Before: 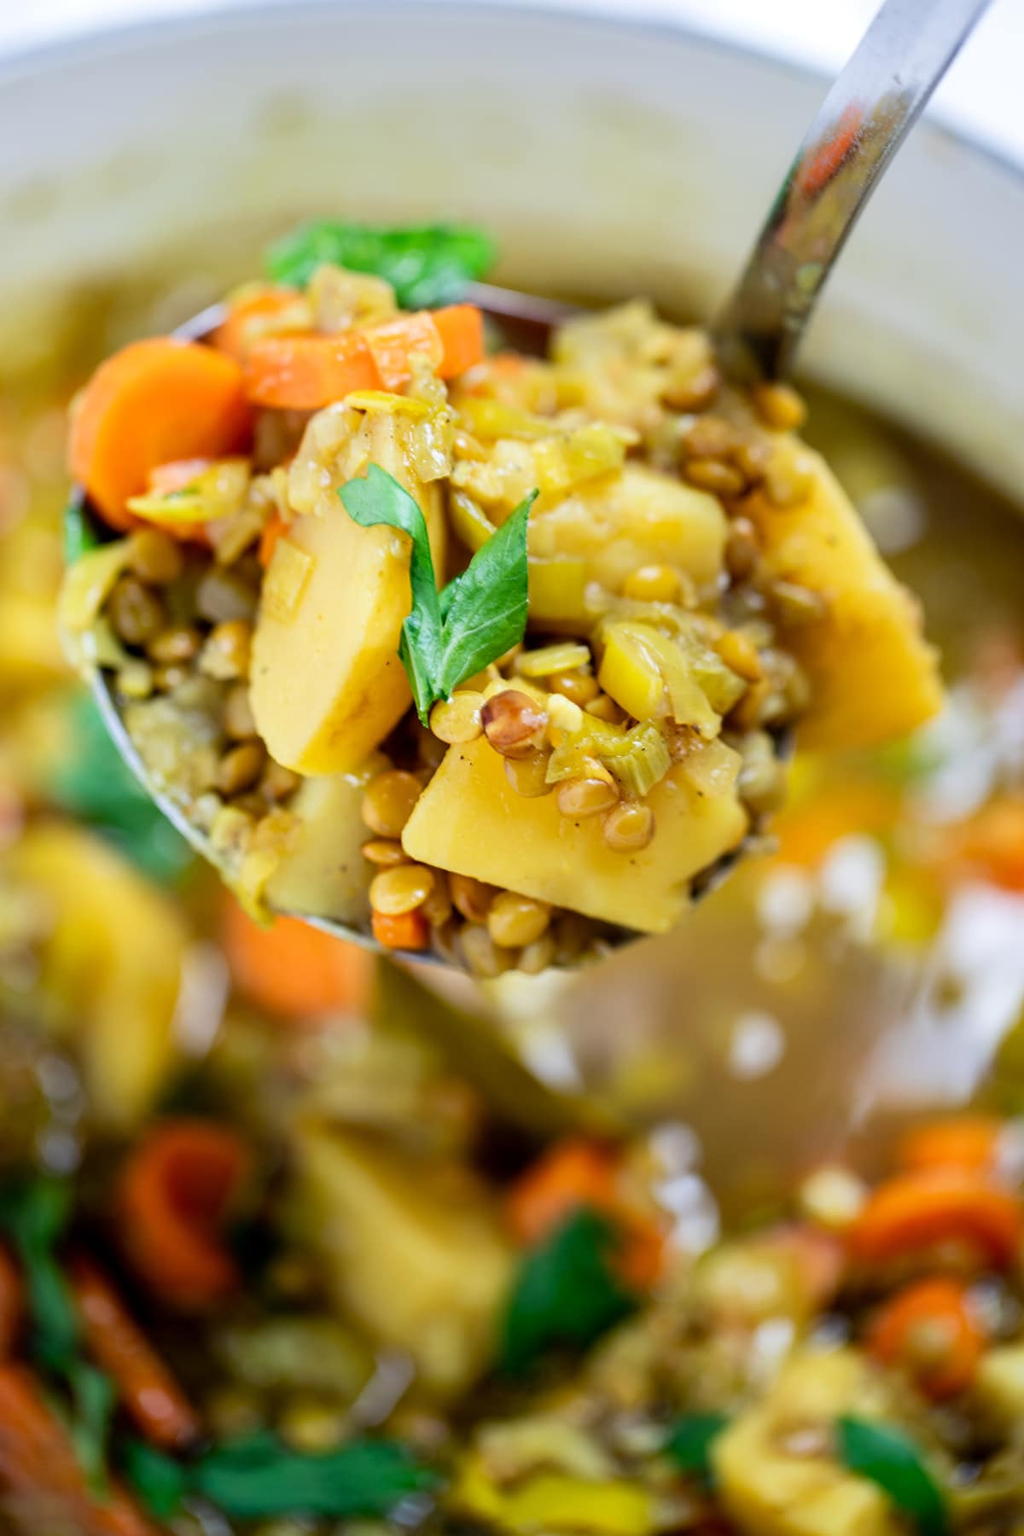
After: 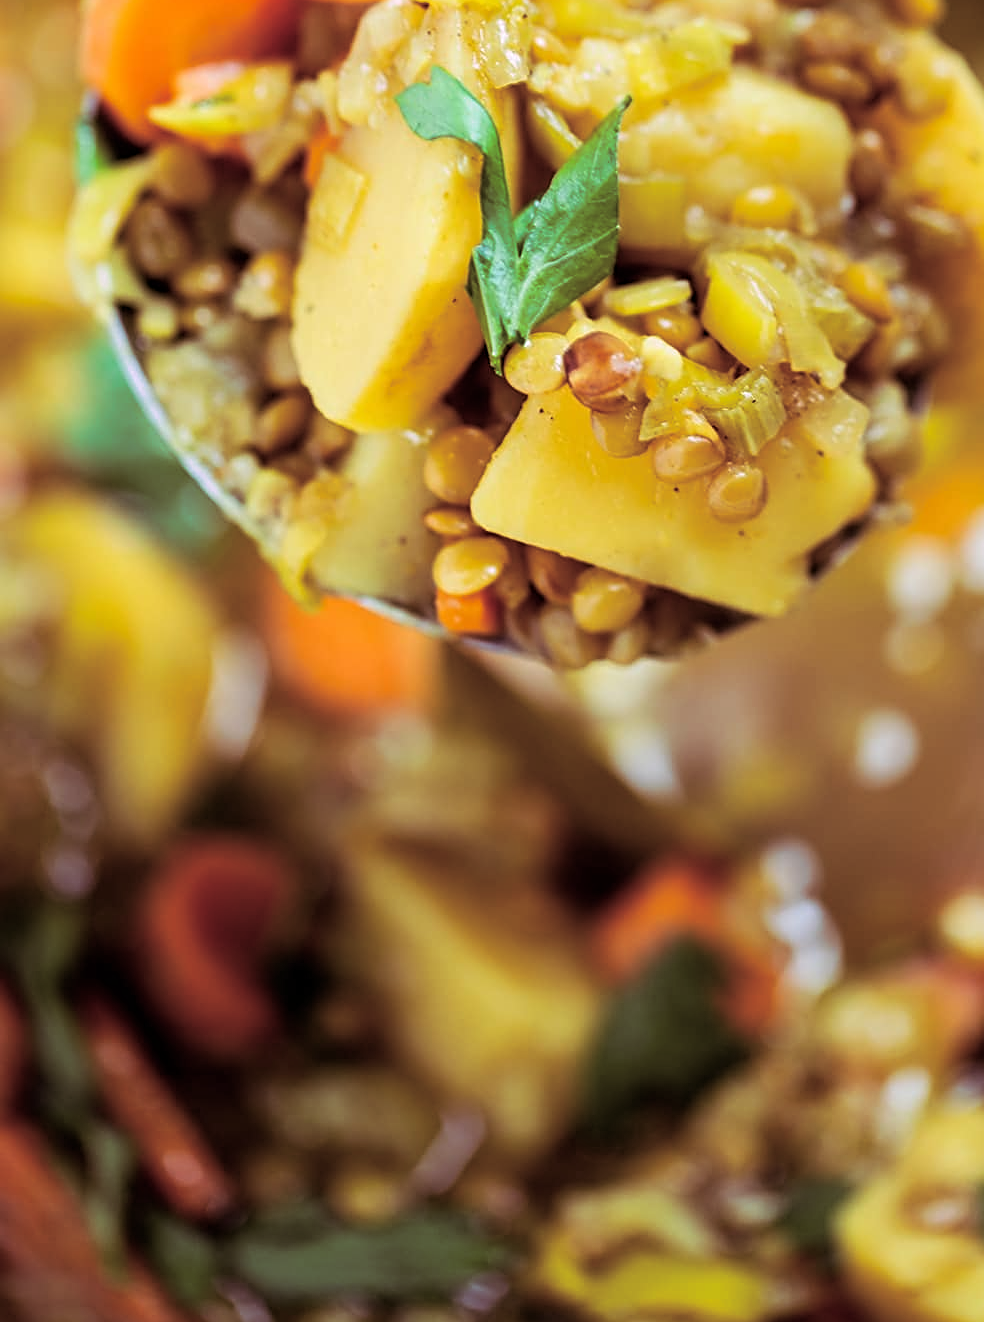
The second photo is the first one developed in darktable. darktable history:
split-toning: highlights › hue 298.8°, highlights › saturation 0.73, compress 41.76%
white balance: emerald 1
sharpen: on, module defaults
crop: top 26.531%, right 17.959%
